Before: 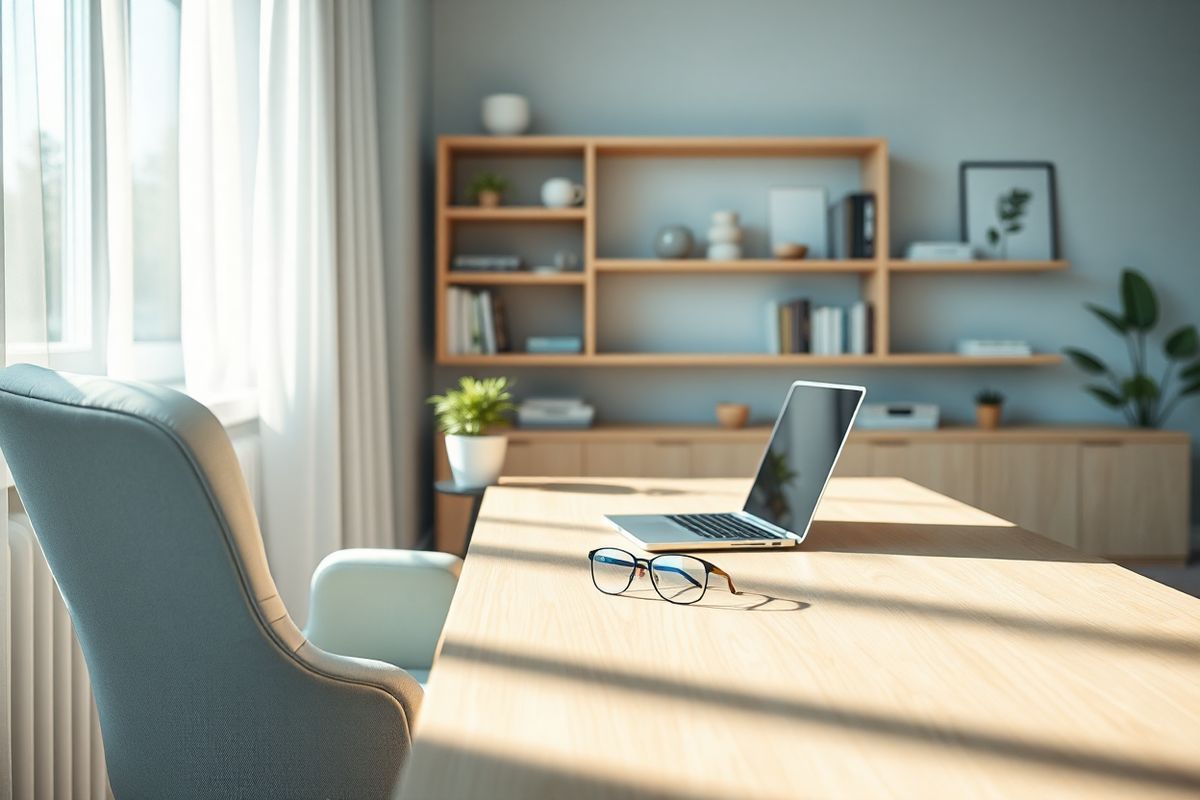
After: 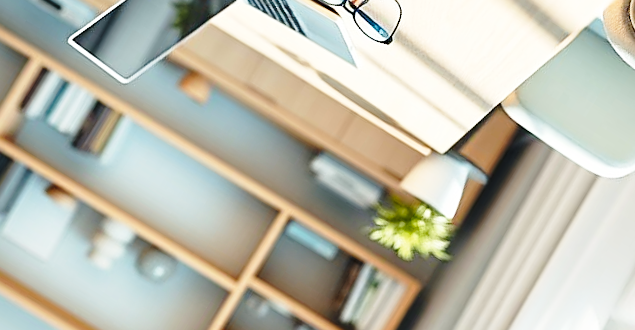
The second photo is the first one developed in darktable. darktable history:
crop and rotate: angle 148.65°, left 9.108%, top 15.576%, right 4.393%, bottom 16.905%
base curve: curves: ch0 [(0, 0) (0.028, 0.03) (0.121, 0.232) (0.46, 0.748) (0.859, 0.968) (1, 1)], preserve colors none
levels: mode automatic, levels [0.246, 0.256, 0.506]
sharpen: radius 1.92
color calibration: illuminant same as pipeline (D50), x 0.346, y 0.358, temperature 4975.16 K
